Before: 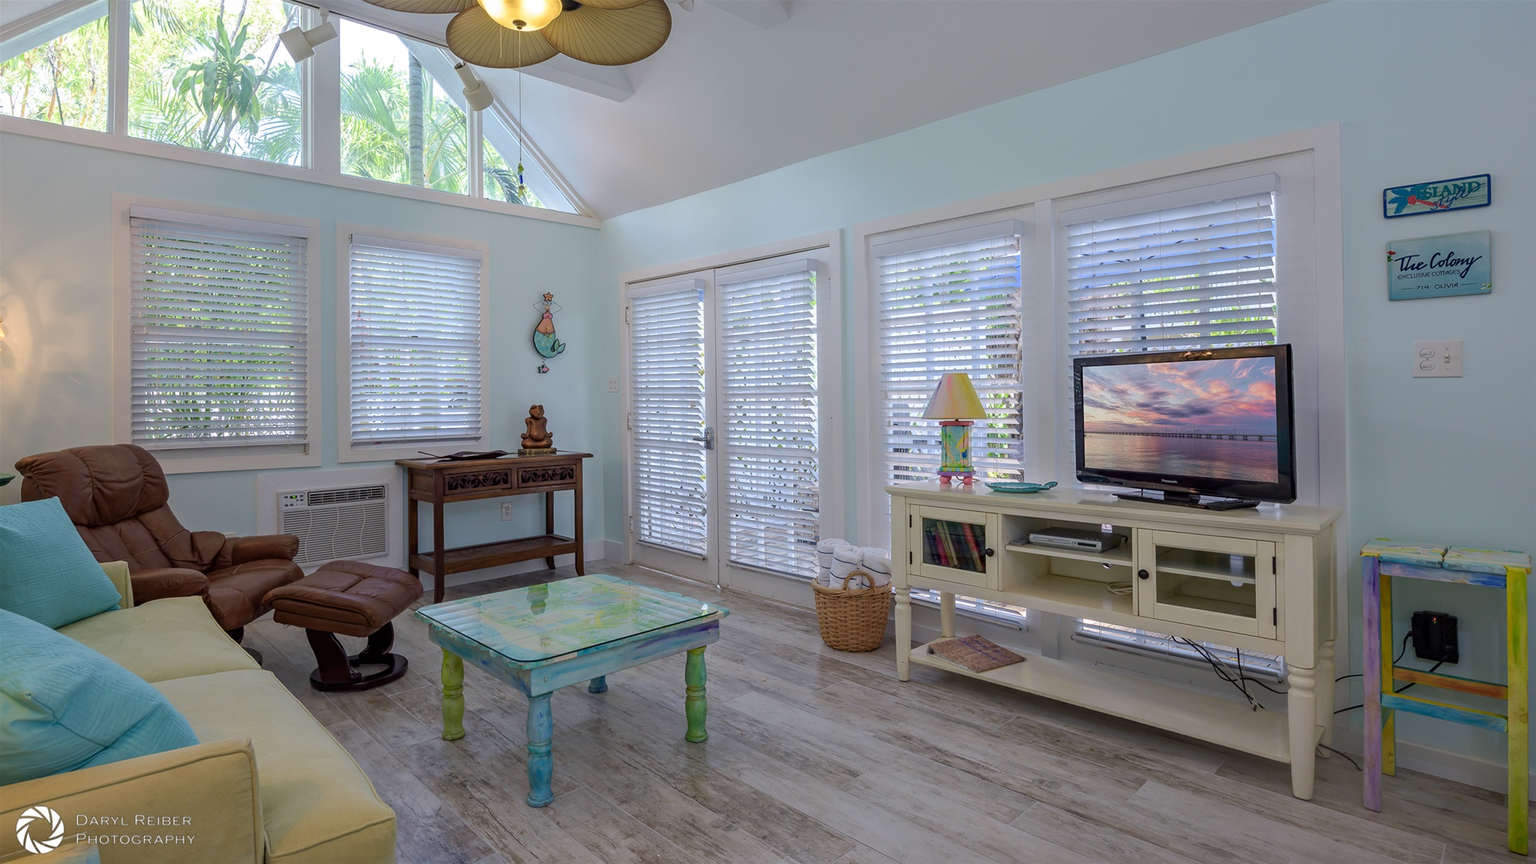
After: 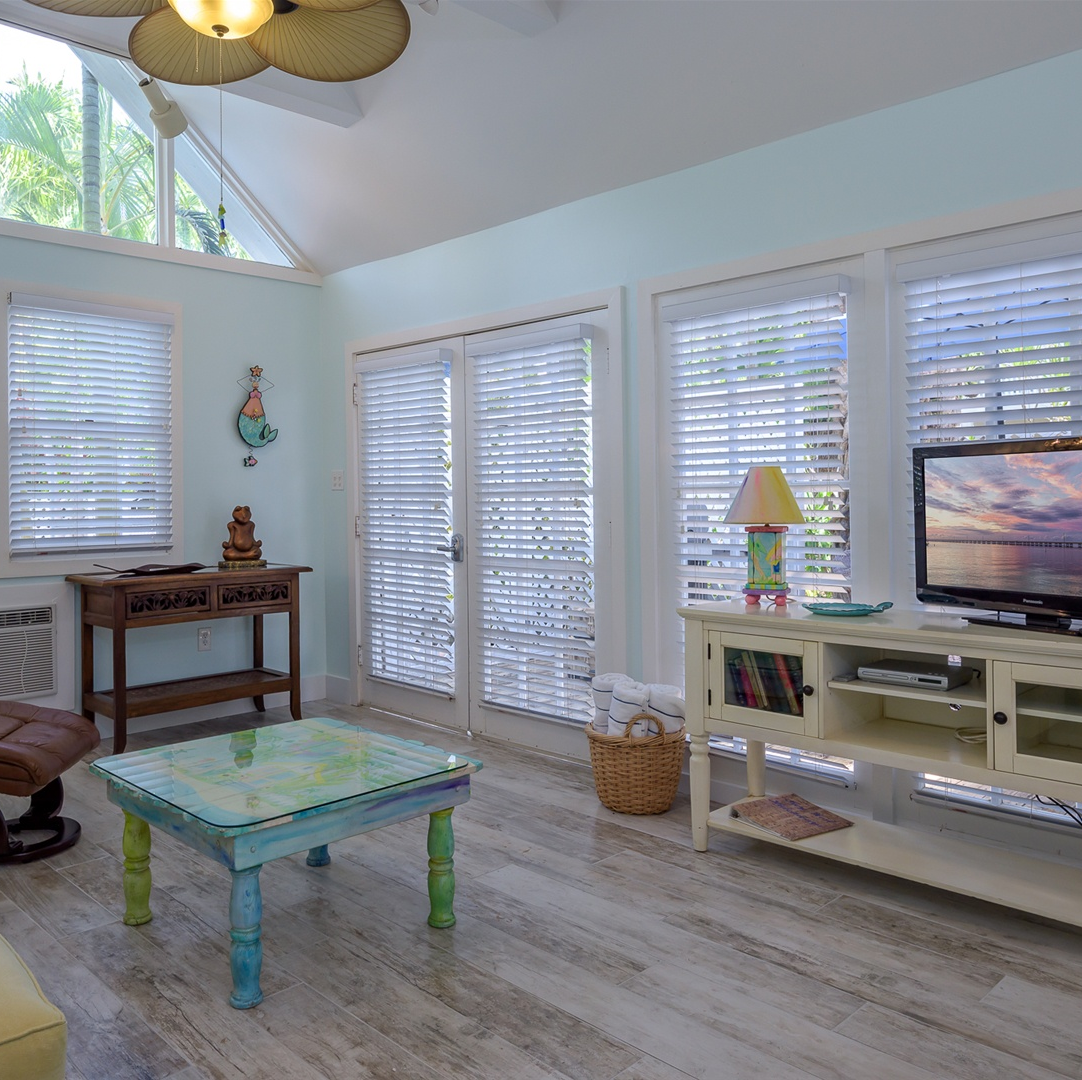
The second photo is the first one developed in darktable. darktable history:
crop and rotate: left 22.387%, right 21.211%
